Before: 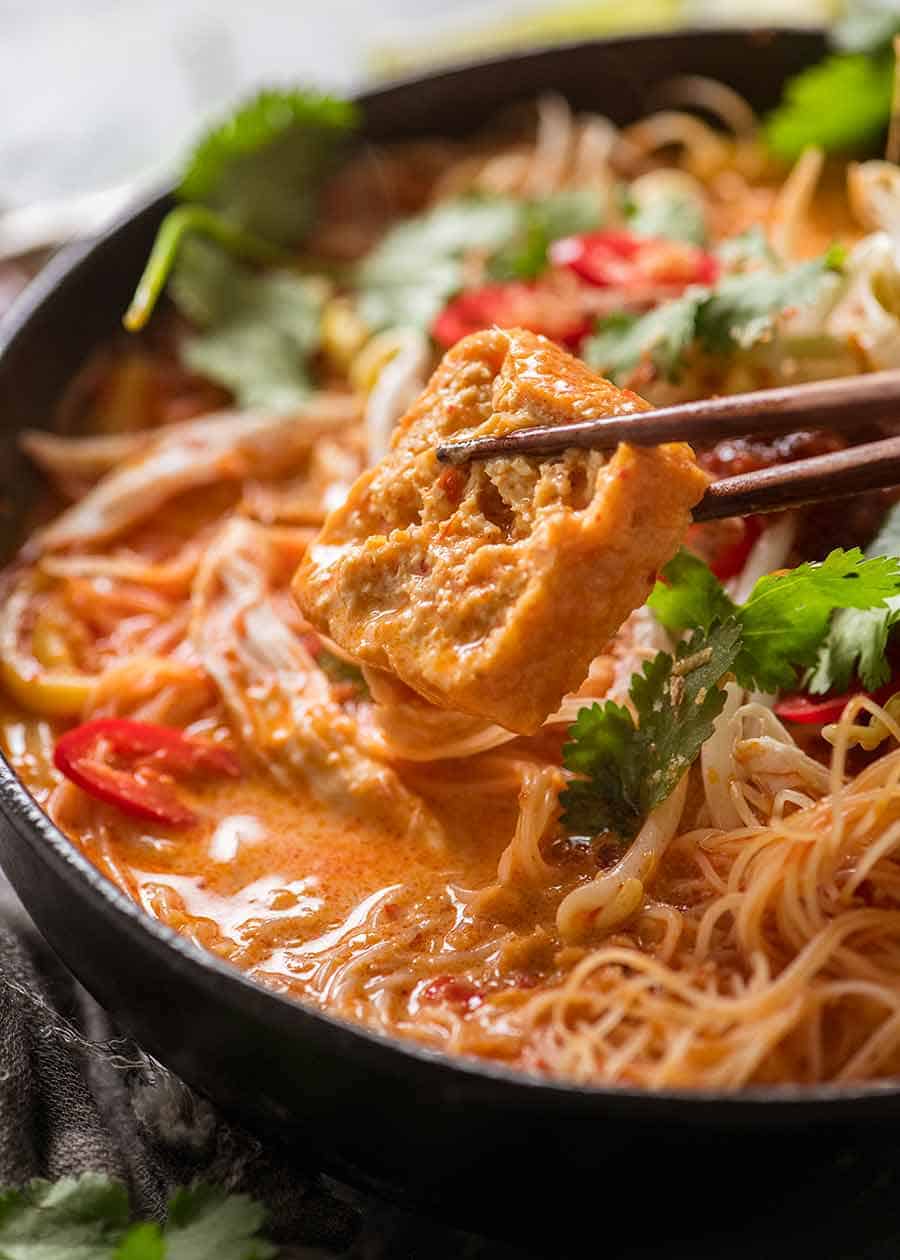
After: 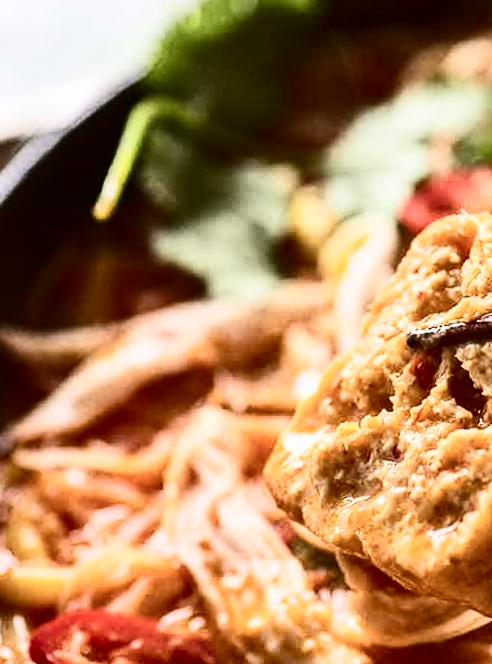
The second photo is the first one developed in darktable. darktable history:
contrast brightness saturation: contrast 0.5, saturation -0.1
crop and rotate: left 3.047%, top 7.509%, right 42.236%, bottom 37.598%
rotate and perspective: rotation -1°, crop left 0.011, crop right 0.989, crop top 0.025, crop bottom 0.975
shadows and highlights: shadows 52.34, highlights -28.23, soften with gaussian
